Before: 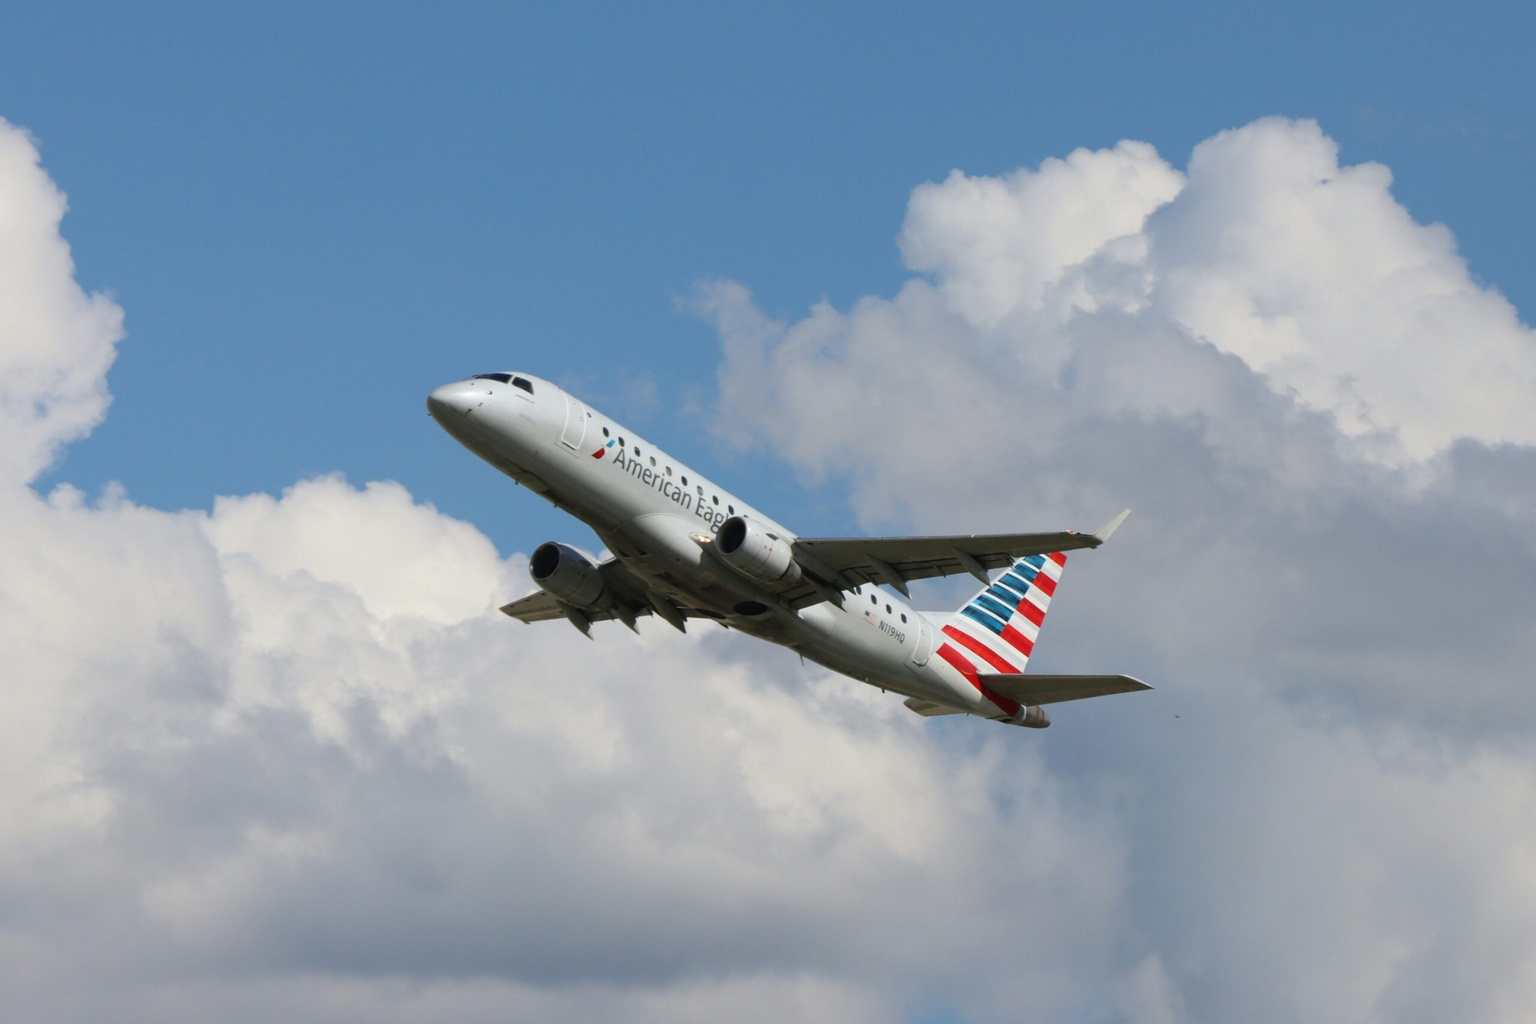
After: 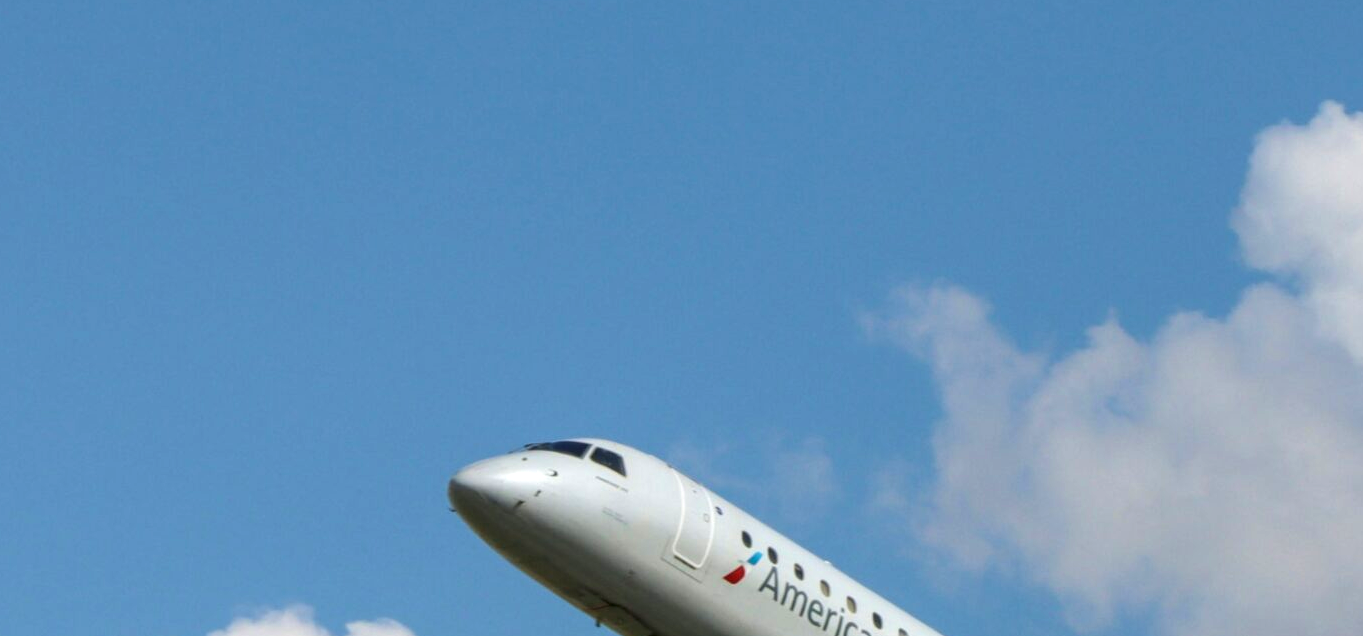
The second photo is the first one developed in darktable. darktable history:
exposure: black level correction 0.001, exposure 0.144 EV, compensate highlight preservation false
crop: left 10.287%, top 10.618%, right 36.454%, bottom 52.091%
local contrast: on, module defaults
velvia: on, module defaults
tone equalizer: on, module defaults
